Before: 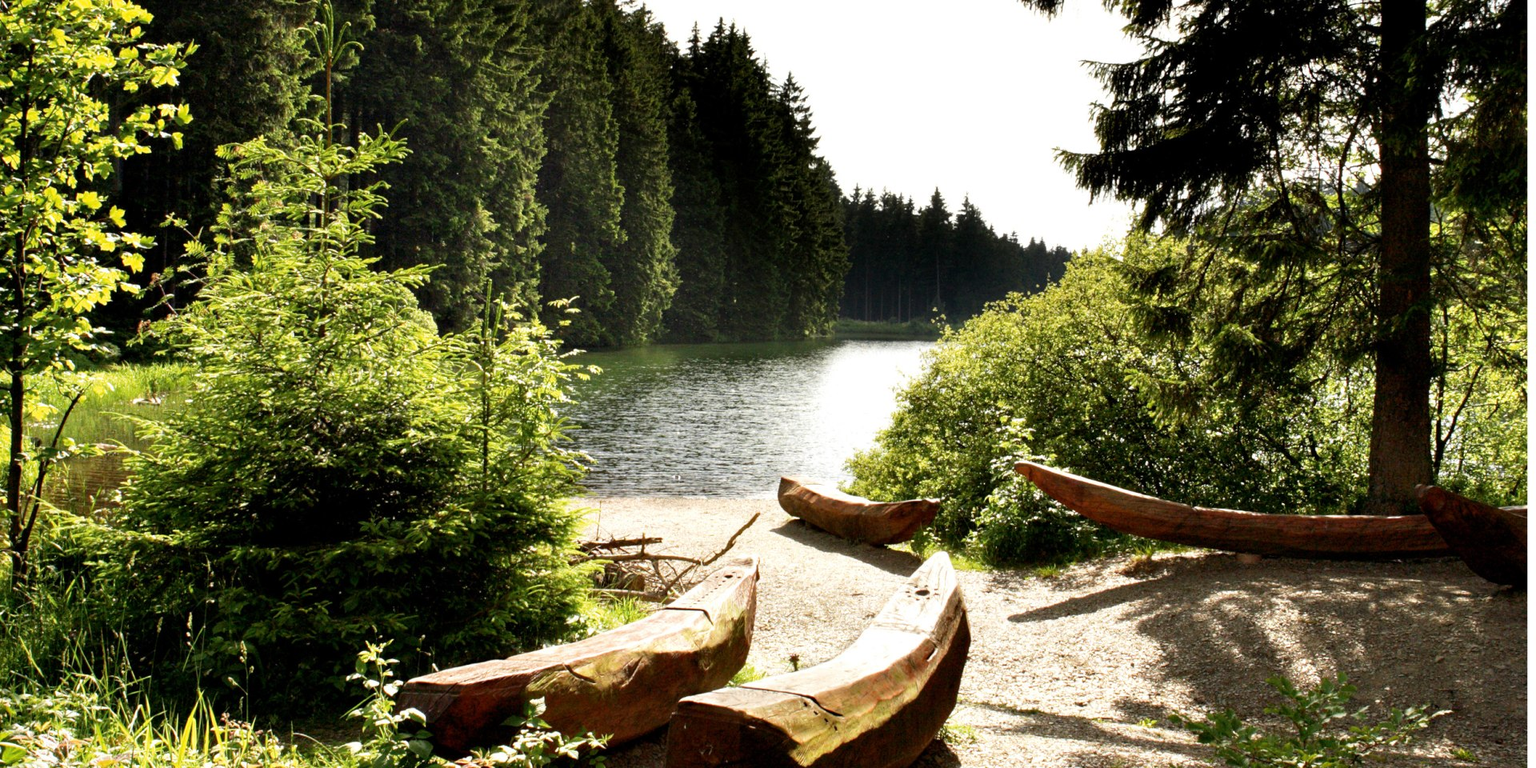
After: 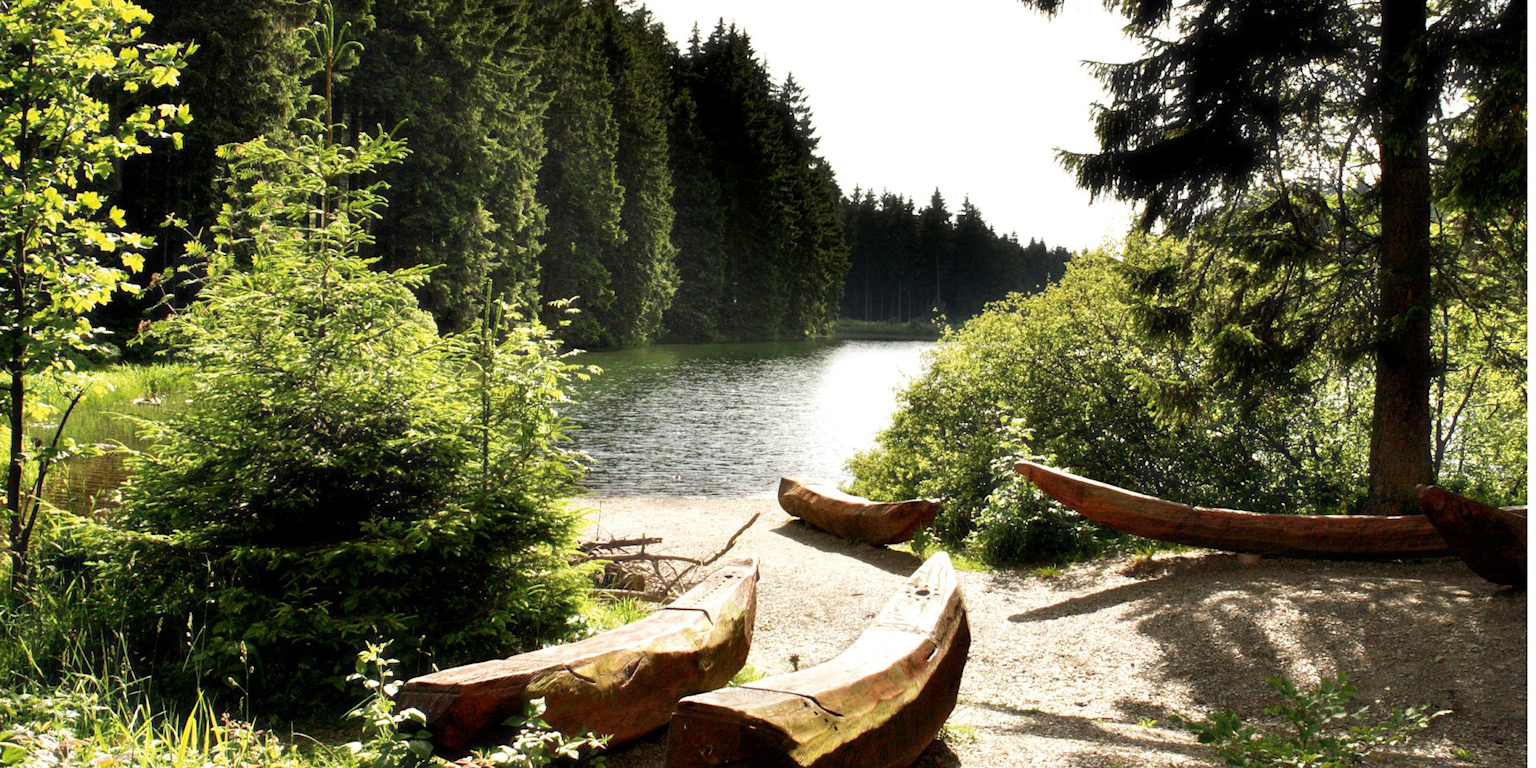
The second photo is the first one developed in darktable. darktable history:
haze removal: strength -0.053, compatibility mode true, adaptive false
